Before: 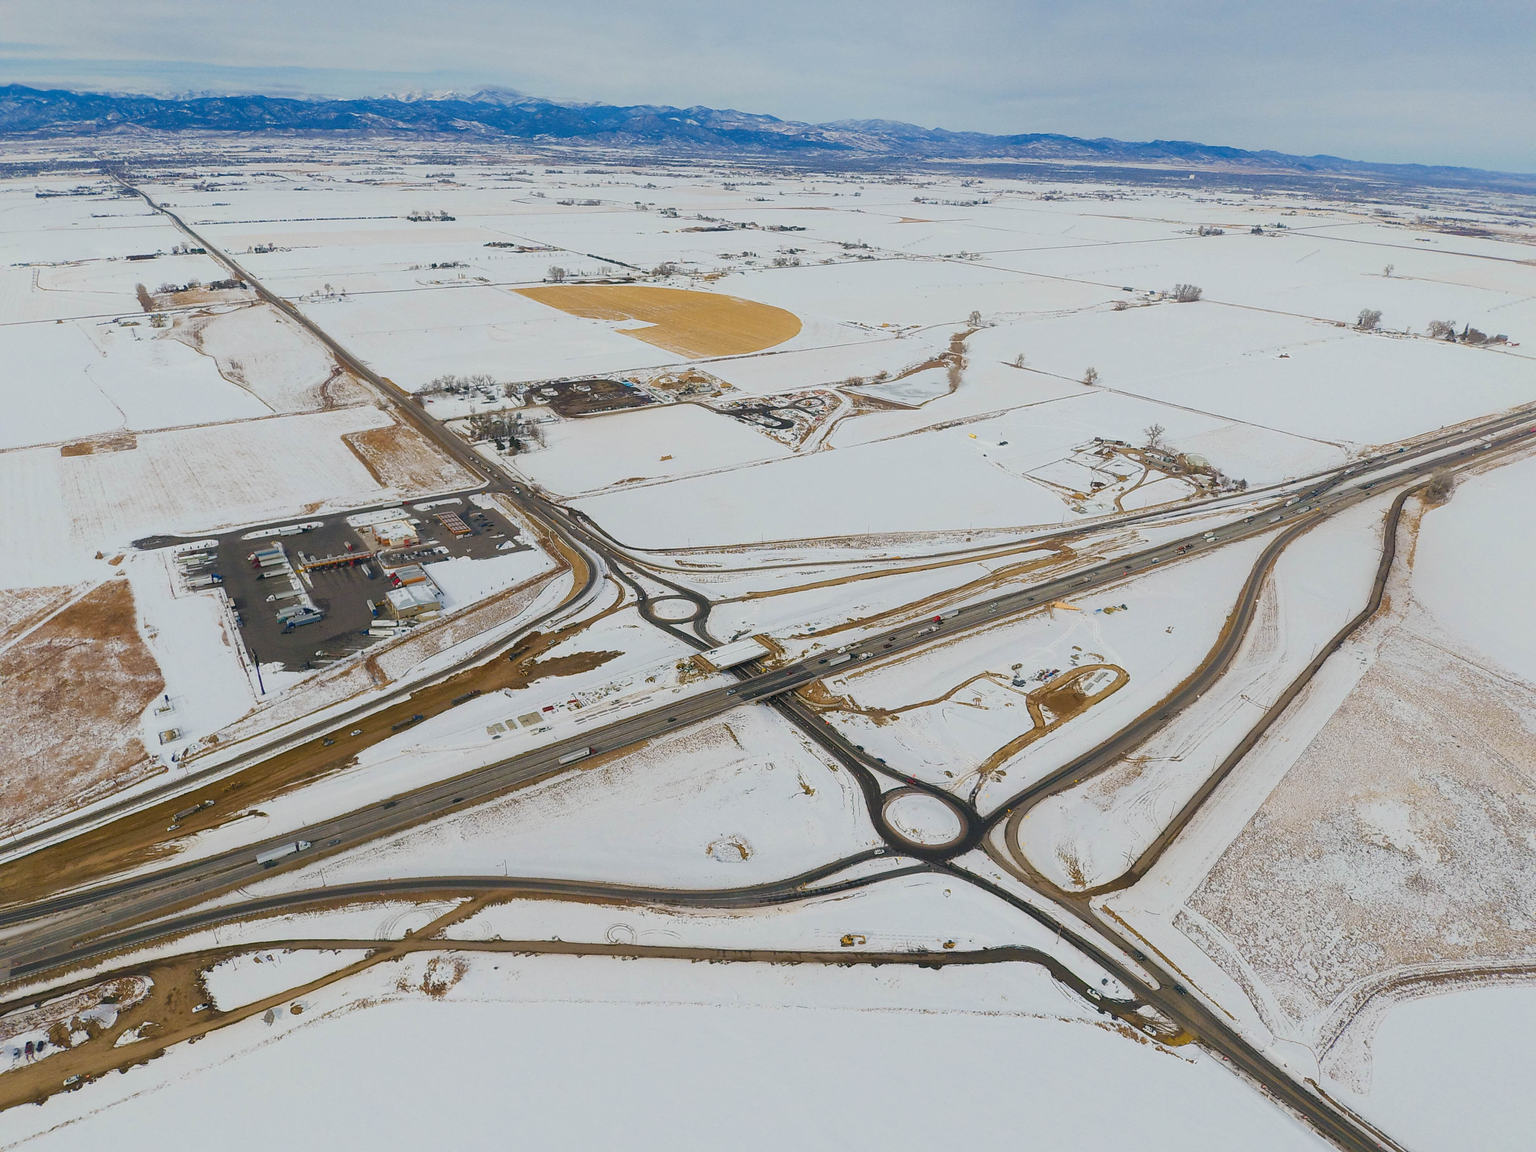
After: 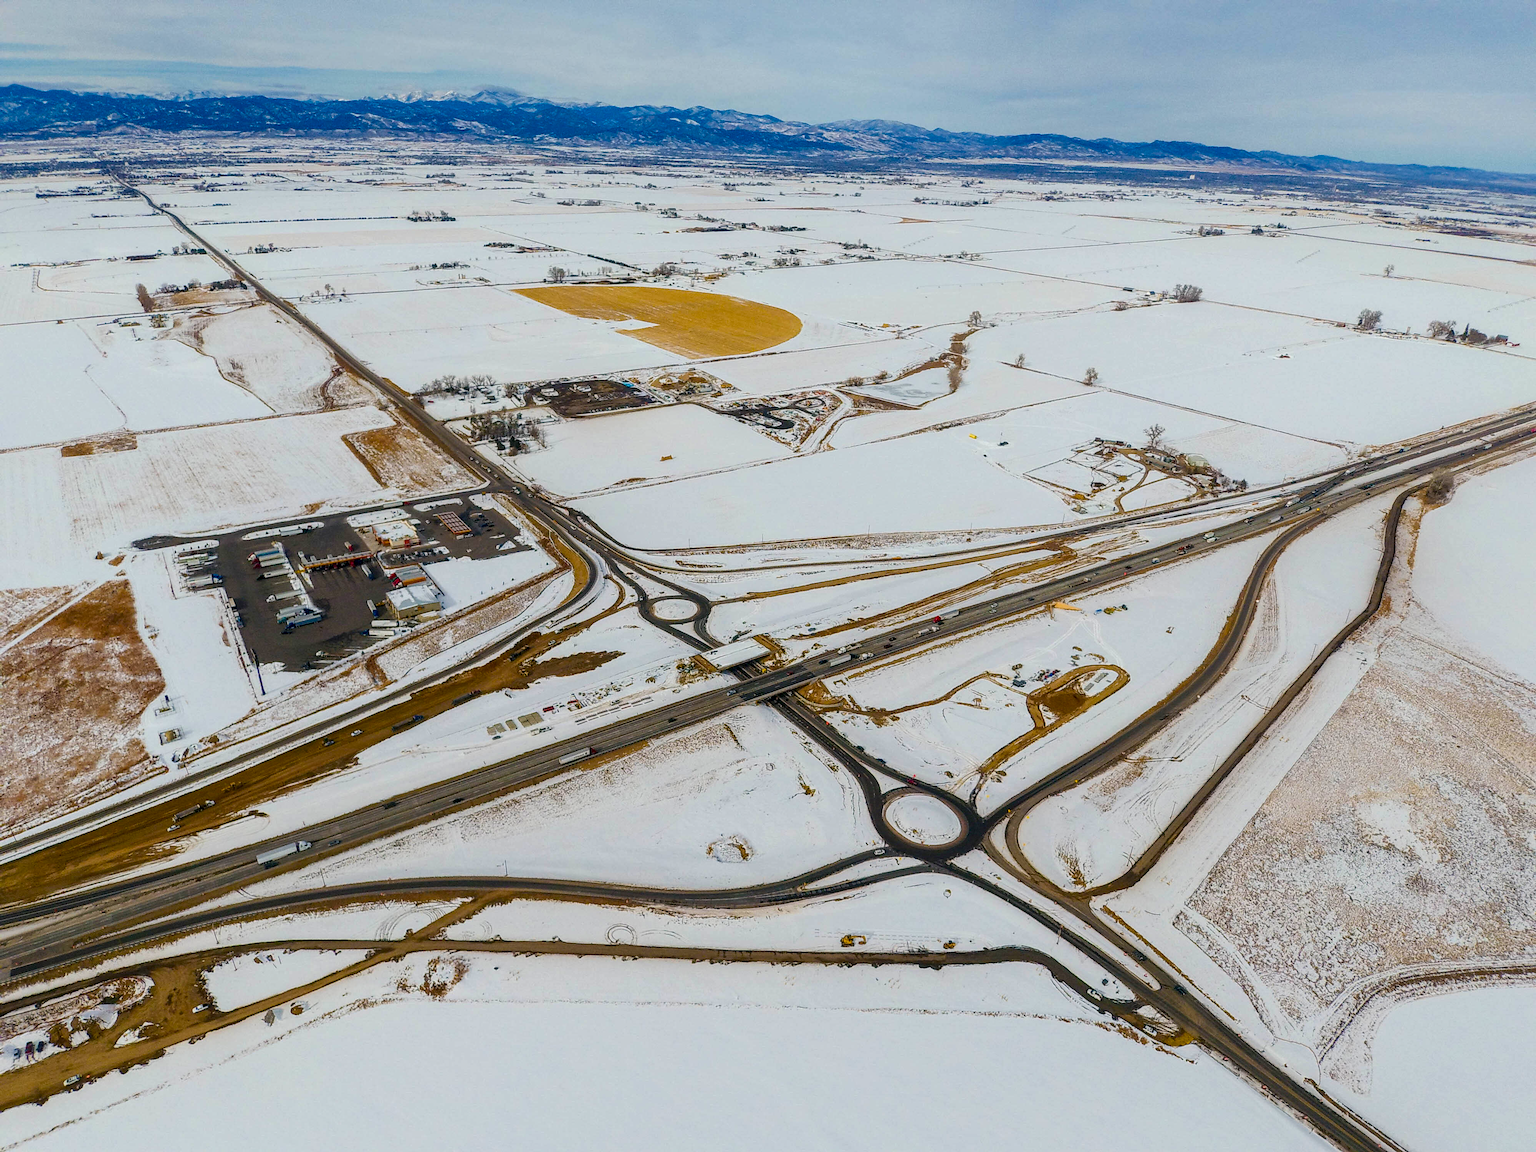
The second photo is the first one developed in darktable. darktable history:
color balance rgb: perceptual saturation grading › global saturation 30%, global vibrance 20%
local contrast: detail 154%
